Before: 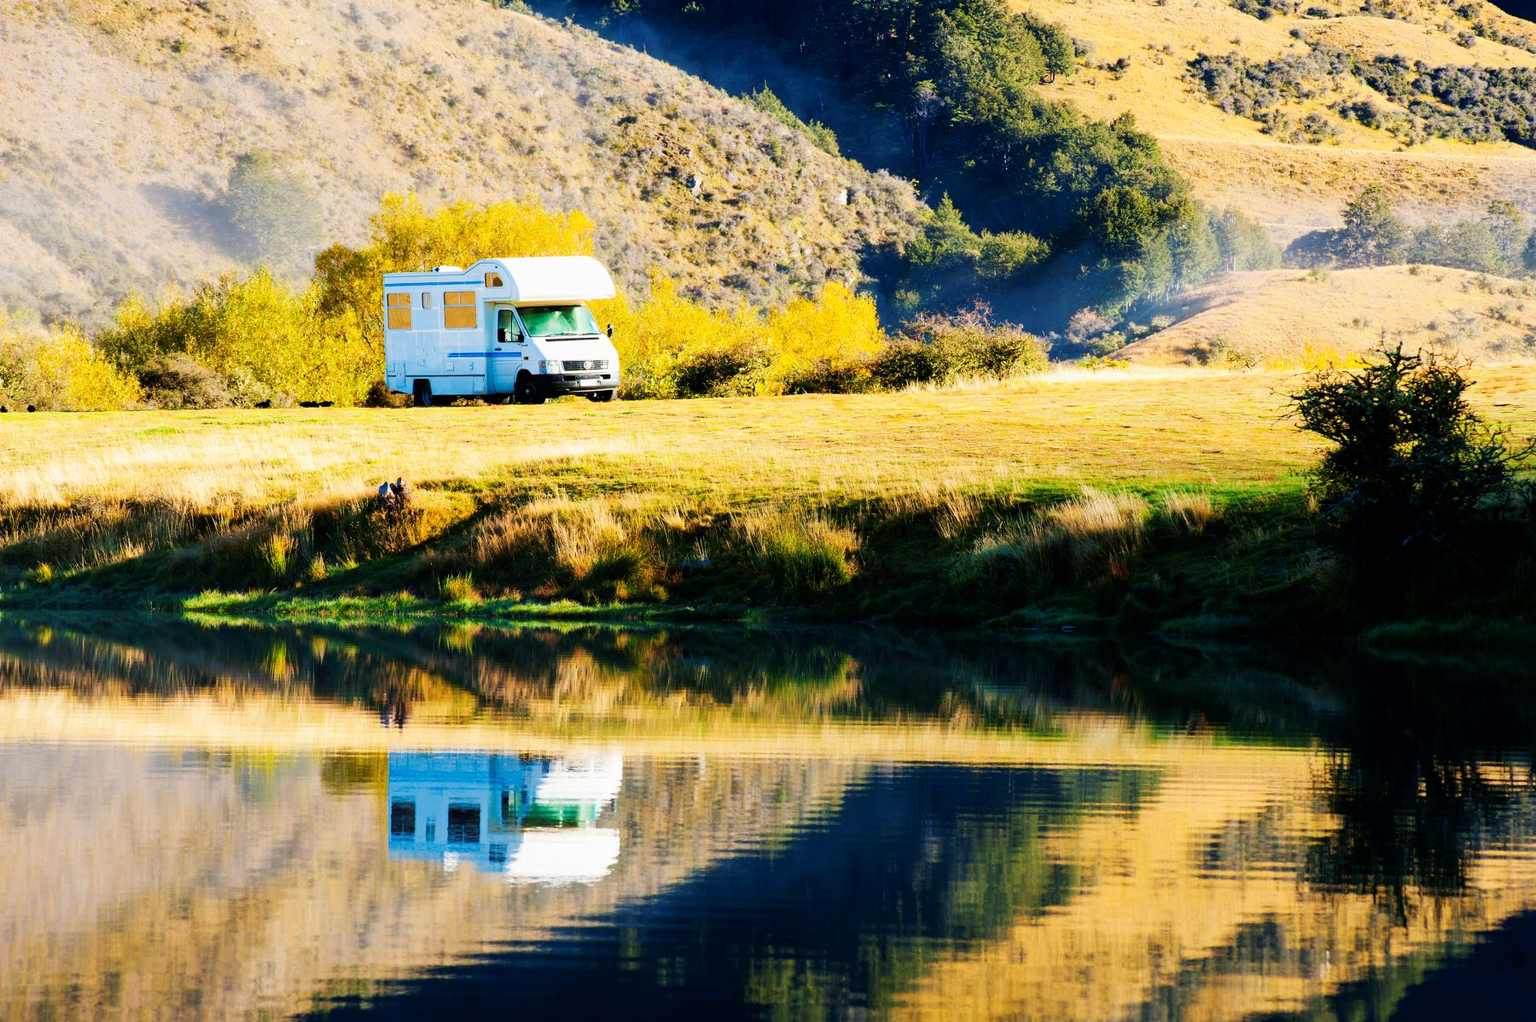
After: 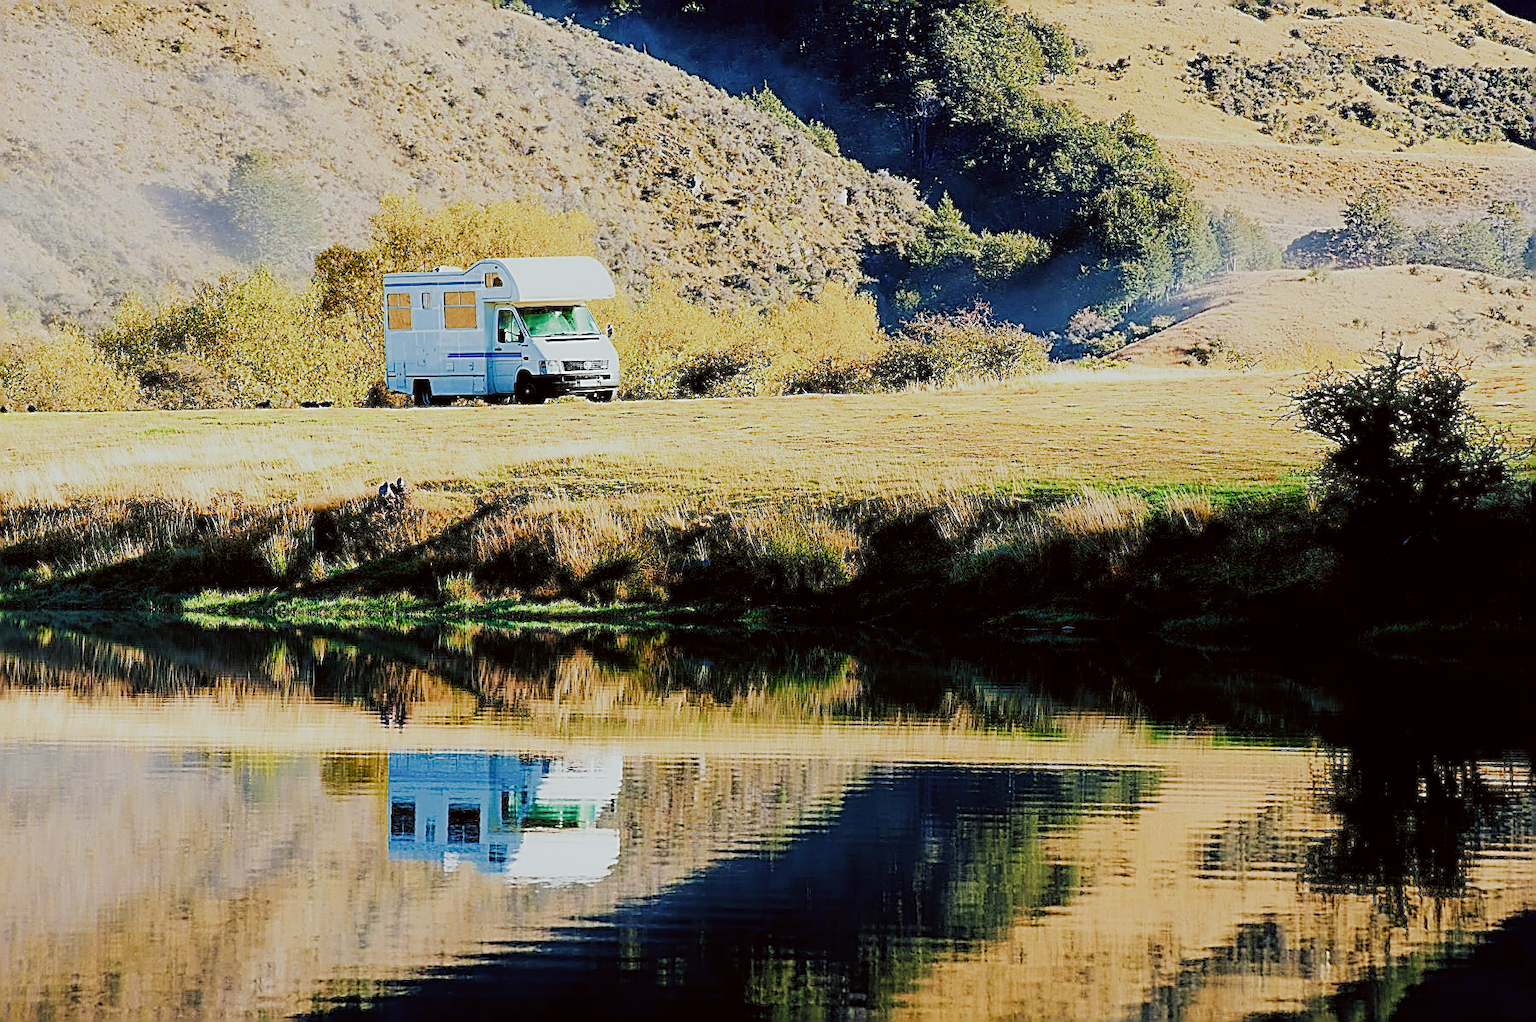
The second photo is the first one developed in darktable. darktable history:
sharpen: amount 1.982
color correction: highlights a* -2.88, highlights b* -2.45, shadows a* 2.4, shadows b* 3.04
filmic rgb: black relative exposure -7.84 EV, white relative exposure 4.31 EV, hardness 3.89, add noise in highlights 0.001, preserve chrominance max RGB, color science v3 (2019), use custom middle-gray values true, contrast in highlights soft
